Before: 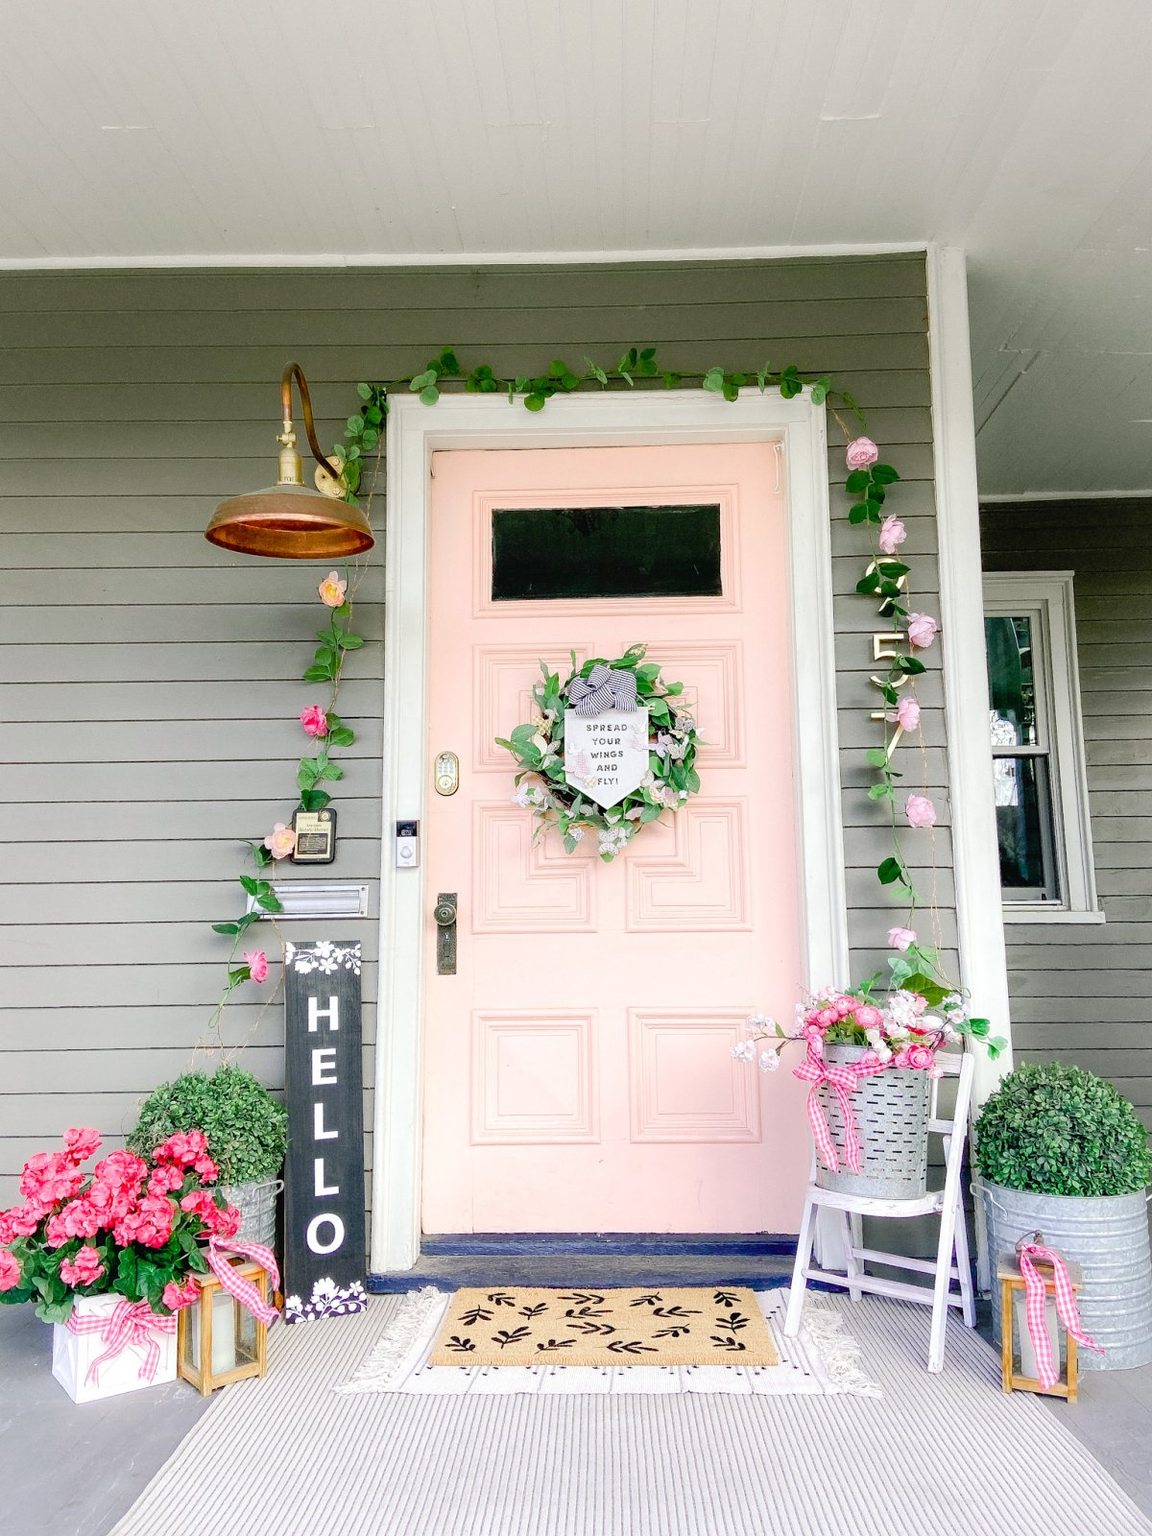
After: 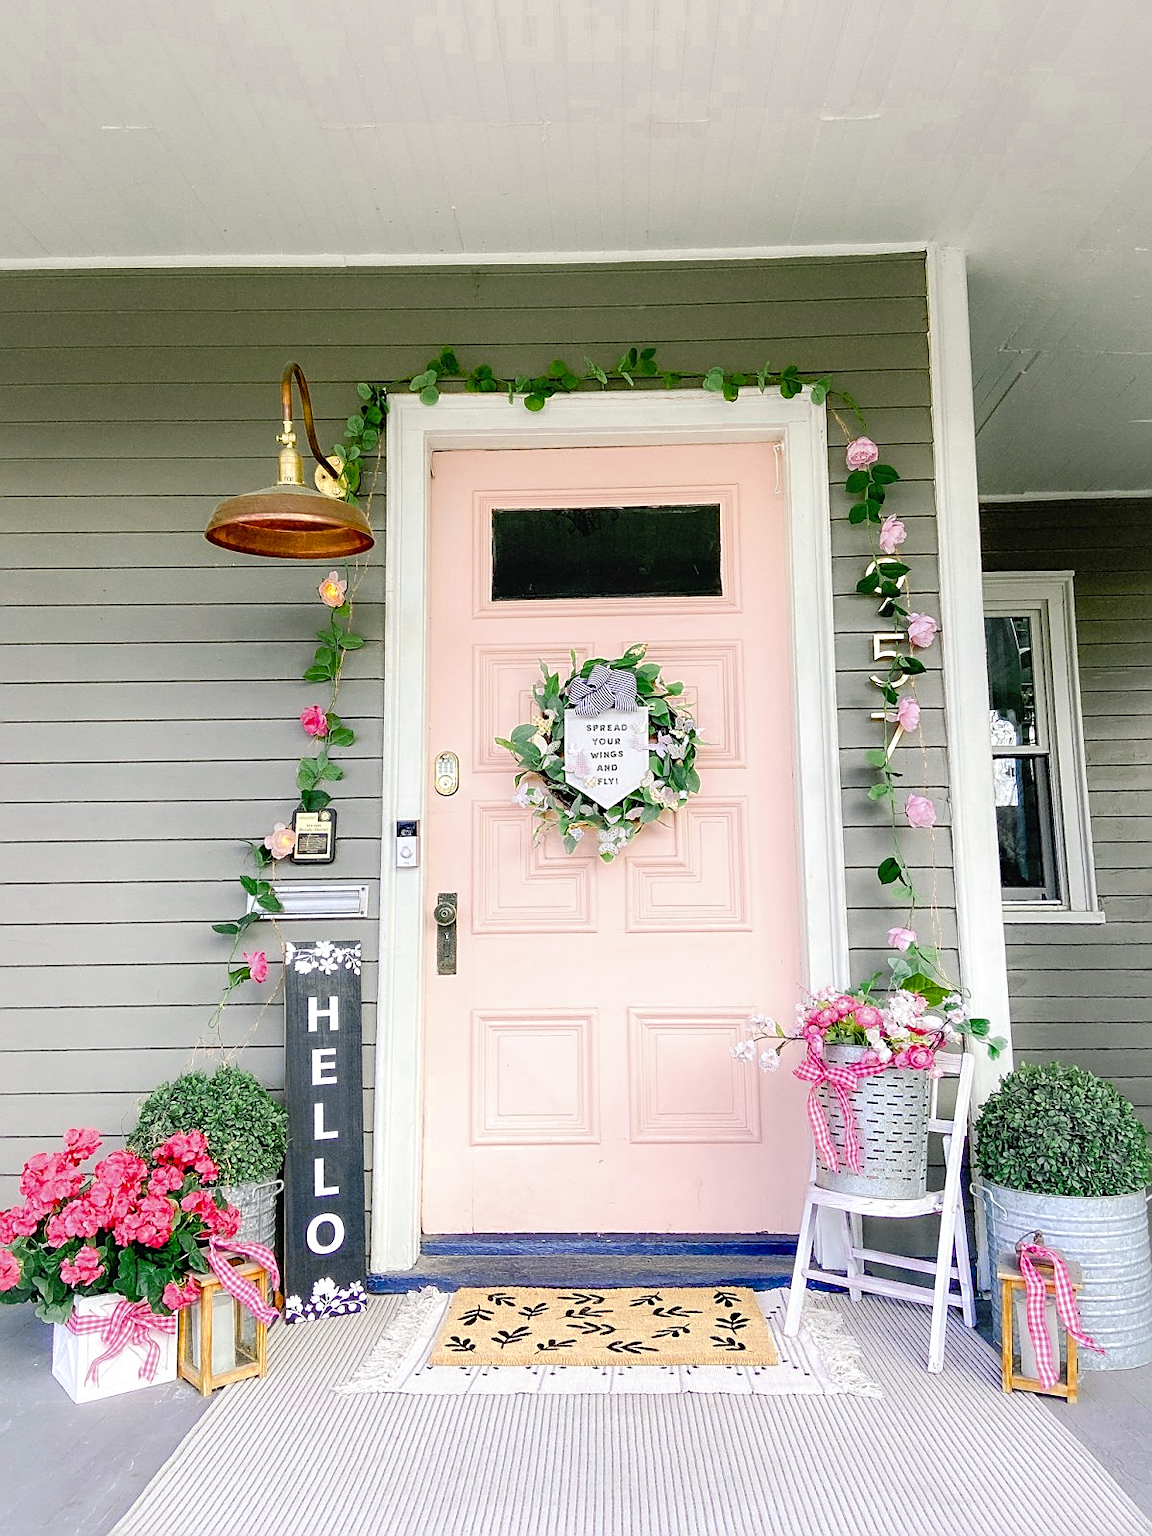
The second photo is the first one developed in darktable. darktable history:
sharpen: on, module defaults
color zones: curves: ch0 [(0, 0.485) (0.178, 0.476) (0.261, 0.623) (0.411, 0.403) (0.708, 0.603) (0.934, 0.412)]; ch1 [(0.003, 0.485) (0.149, 0.496) (0.229, 0.584) (0.326, 0.551) (0.484, 0.262) (0.757, 0.643)]
